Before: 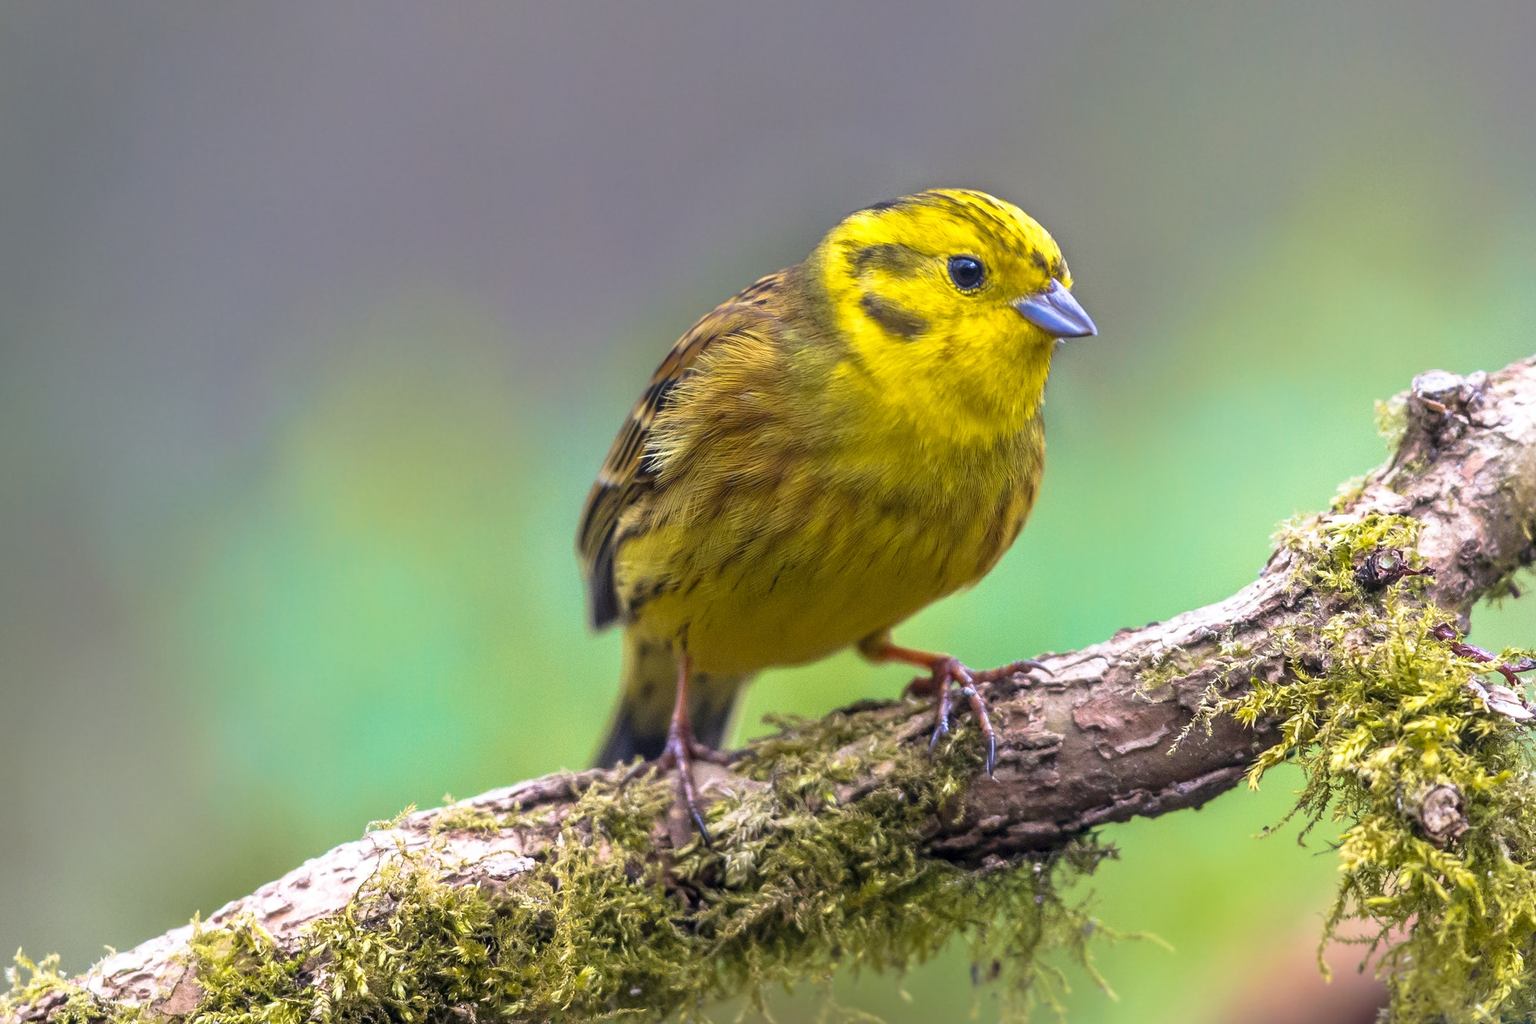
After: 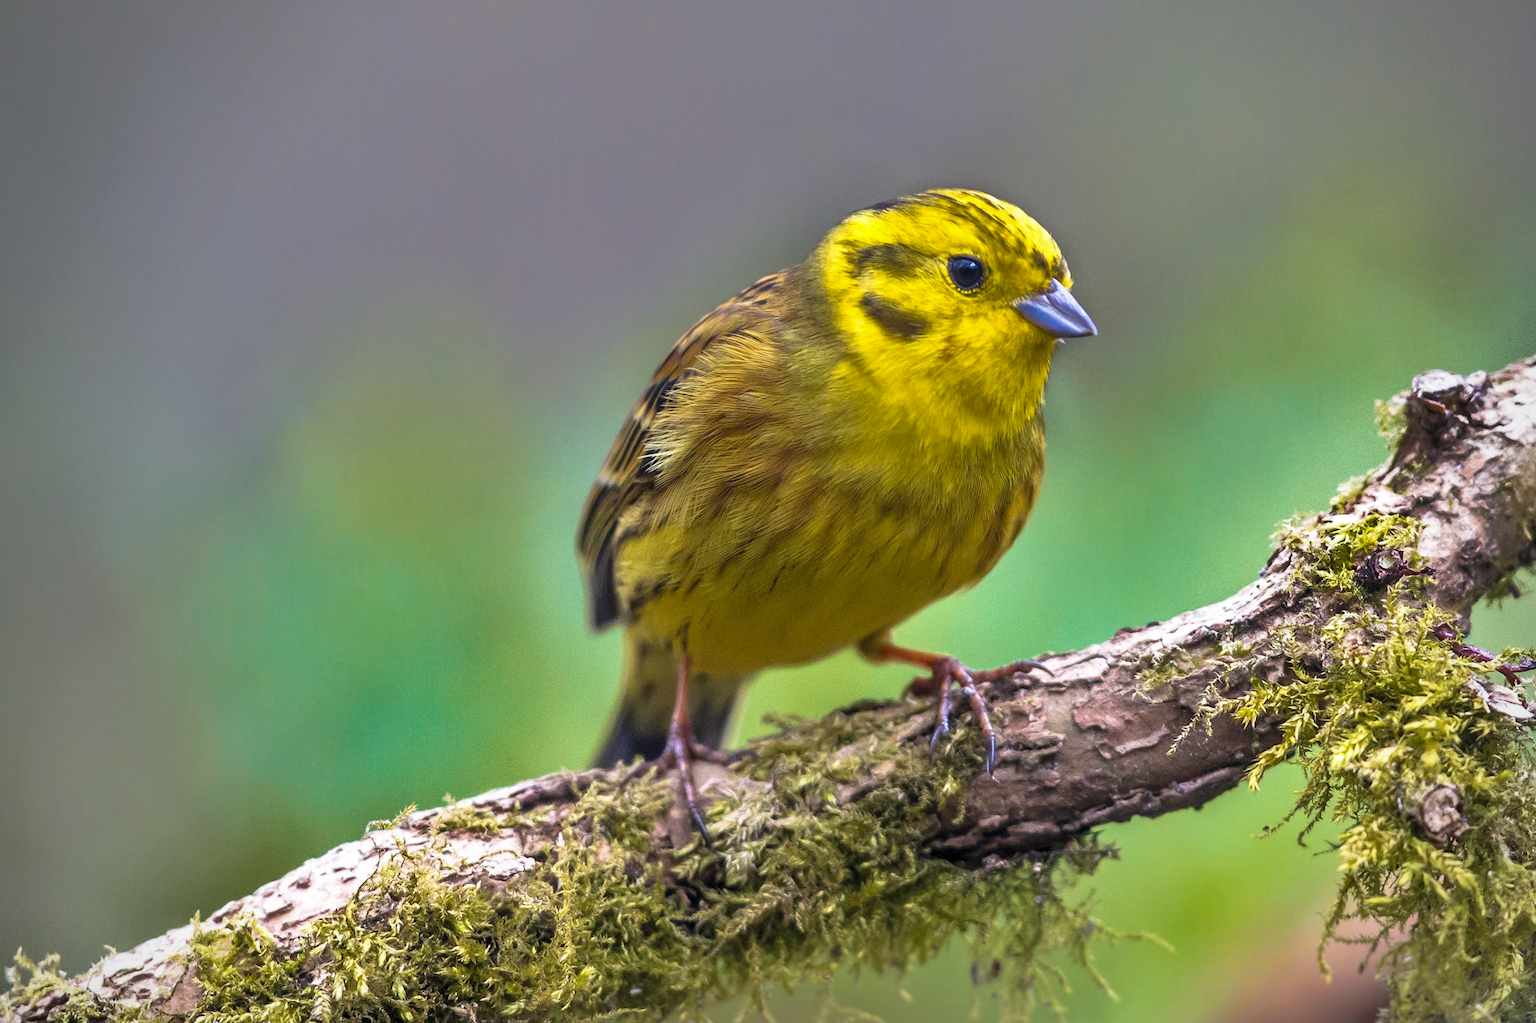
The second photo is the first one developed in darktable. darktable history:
vignetting: brightness -0.405, saturation -0.293
shadows and highlights: shadows 21.03, highlights -82.26, soften with gaussian
